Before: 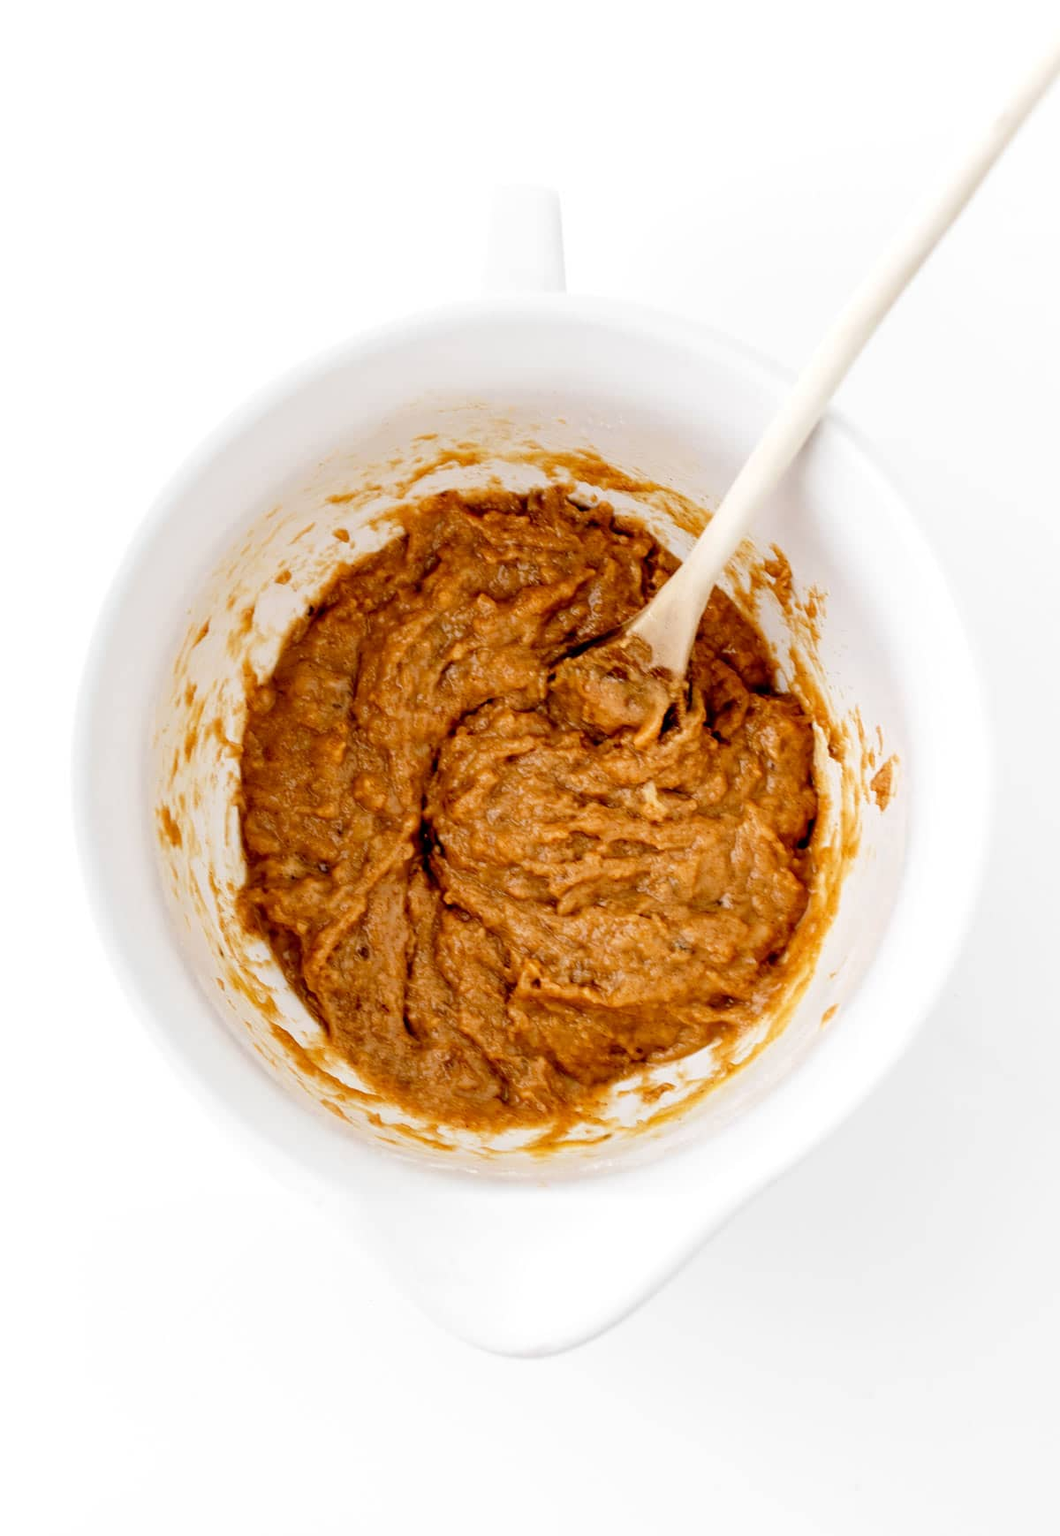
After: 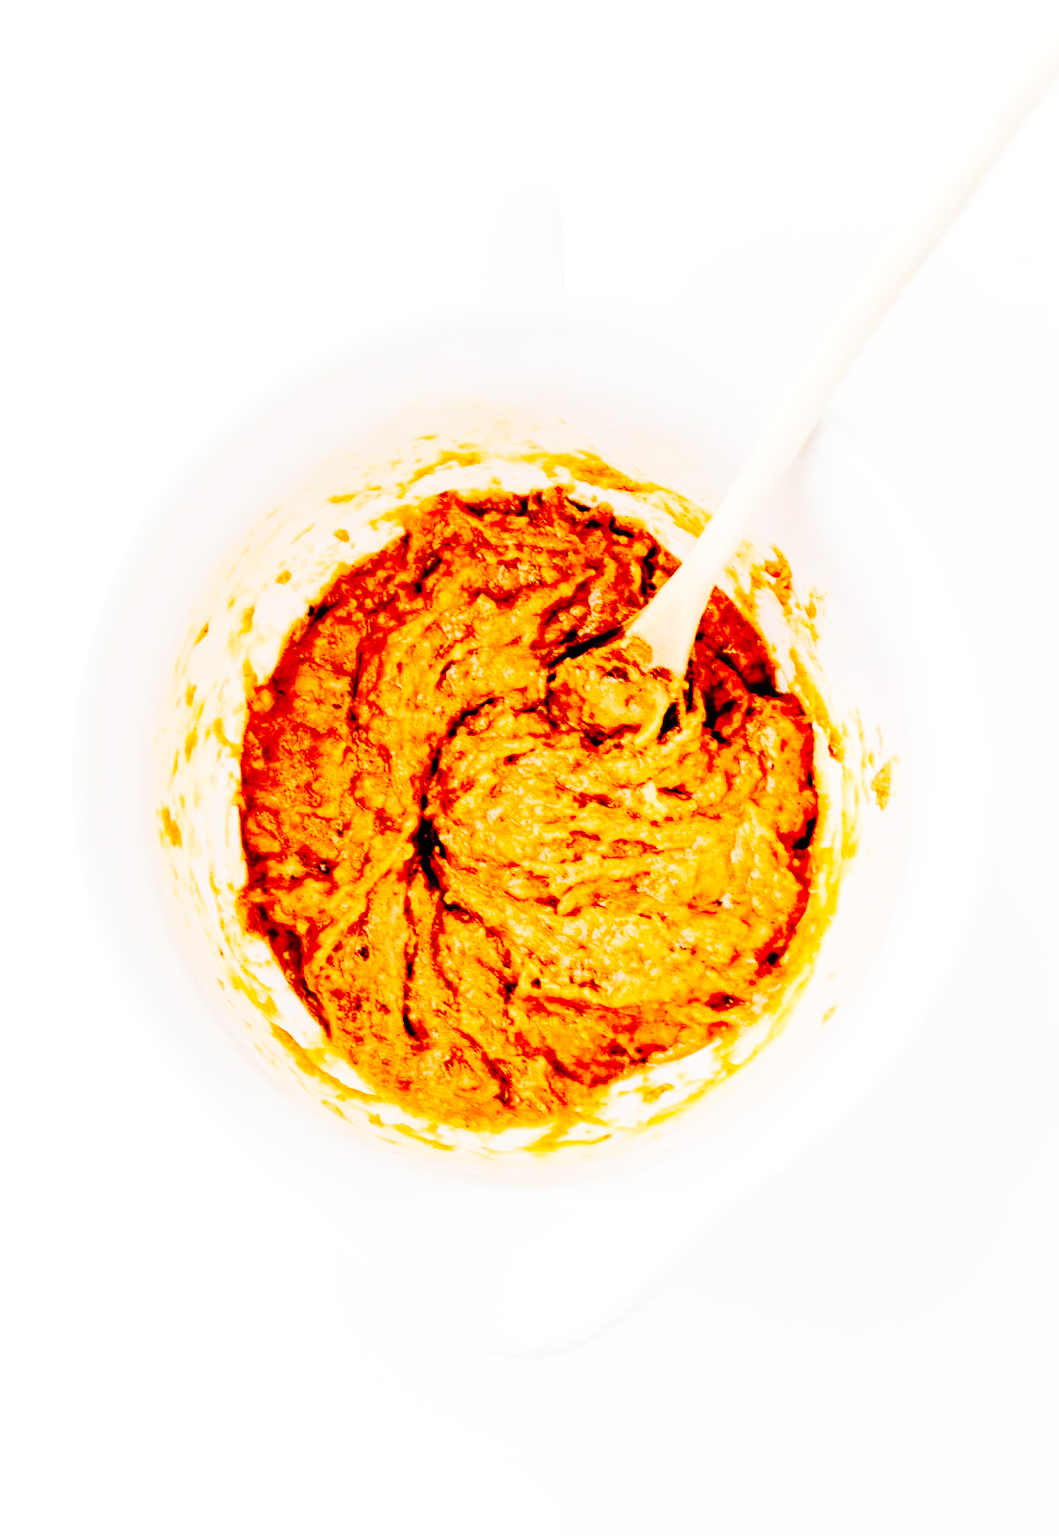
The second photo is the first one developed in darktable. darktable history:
contrast brightness saturation: contrast 0.2, brightness 0.16, saturation 0.22
base curve: curves: ch0 [(0, 0) (0.036, 0.01) (0.123, 0.254) (0.258, 0.504) (0.507, 0.748) (1, 1)], preserve colors none
